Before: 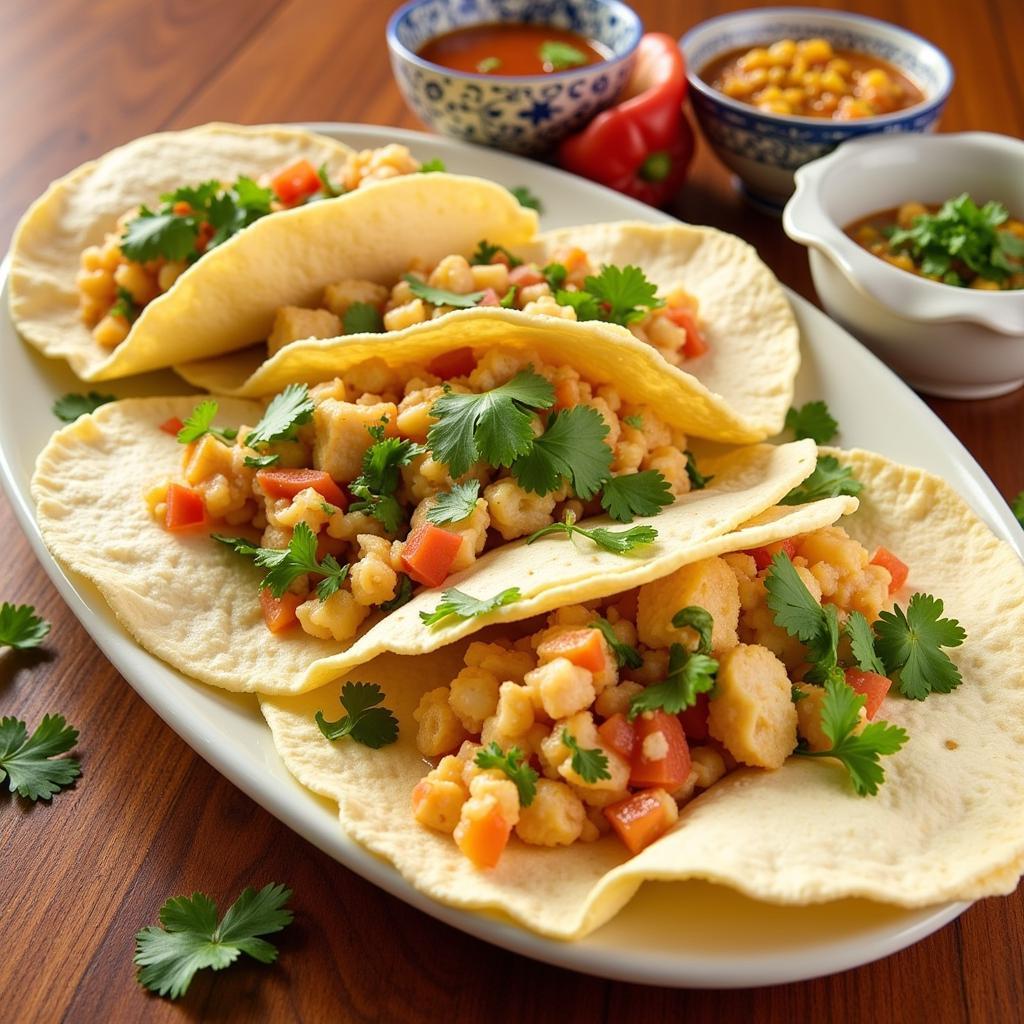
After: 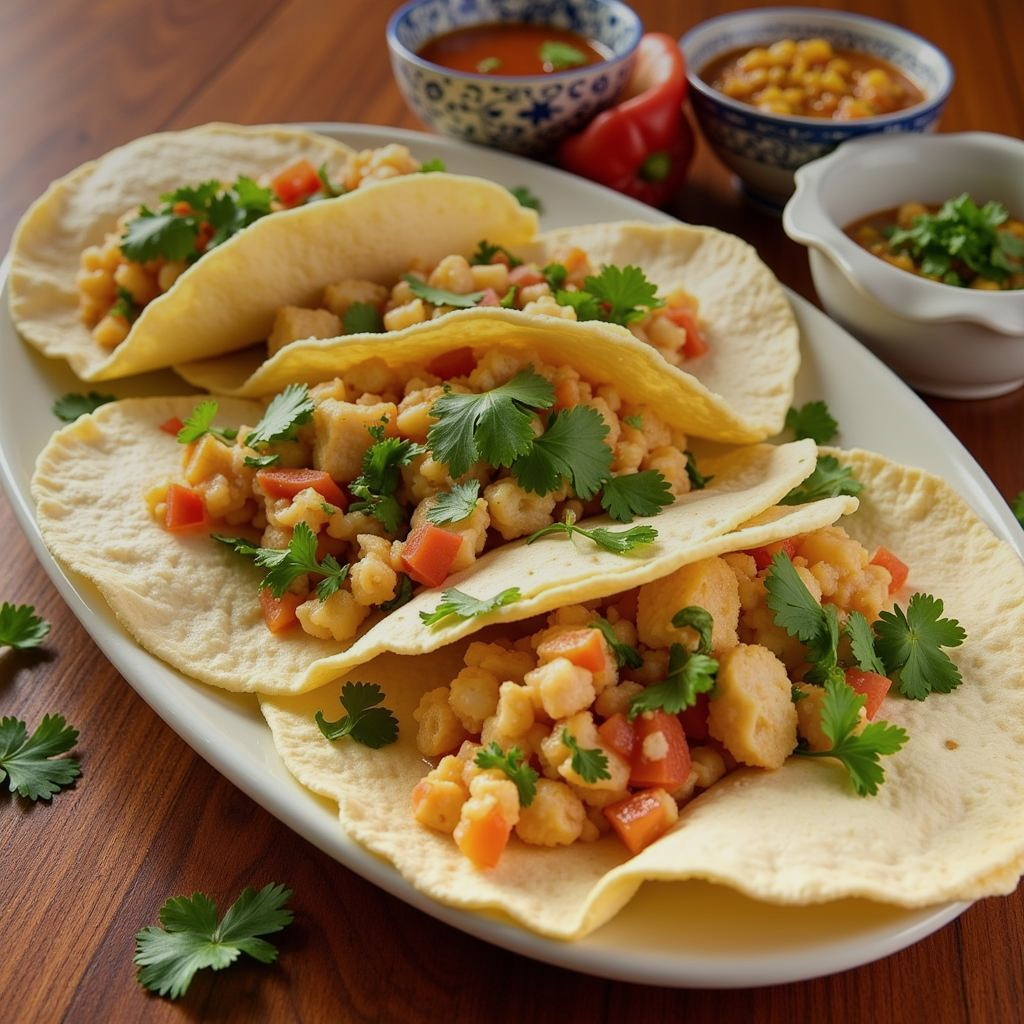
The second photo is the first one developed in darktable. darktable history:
color balance: output saturation 98.5%
exposure: exposure -0.21 EV, compensate highlight preservation false
graduated density: on, module defaults
